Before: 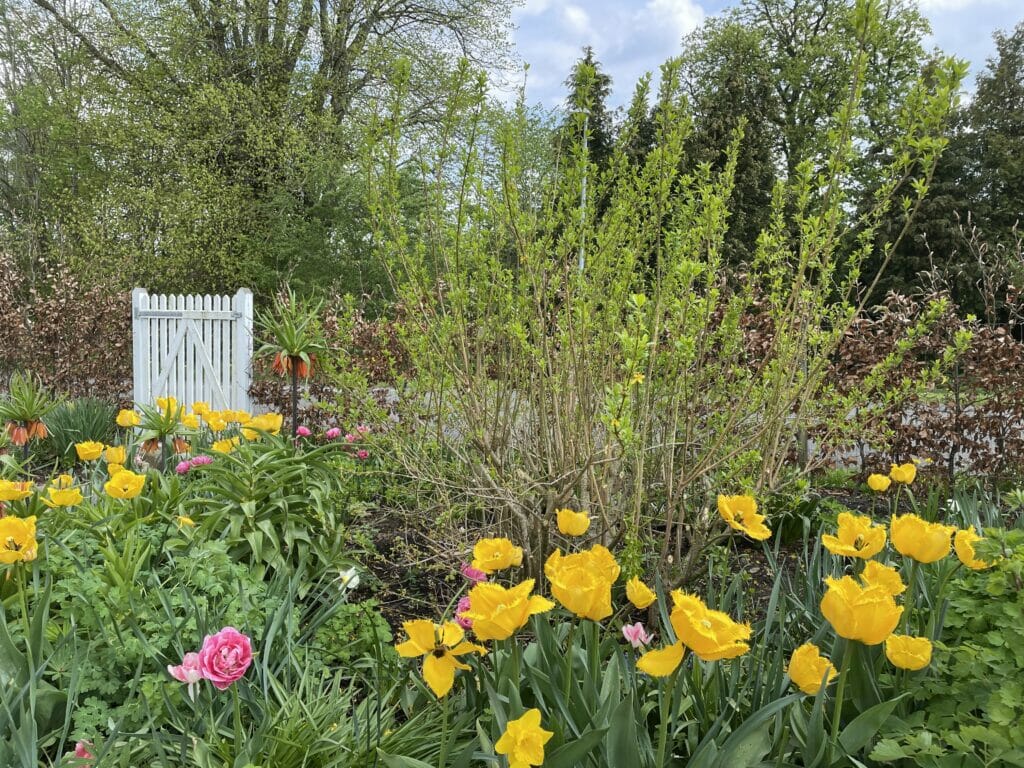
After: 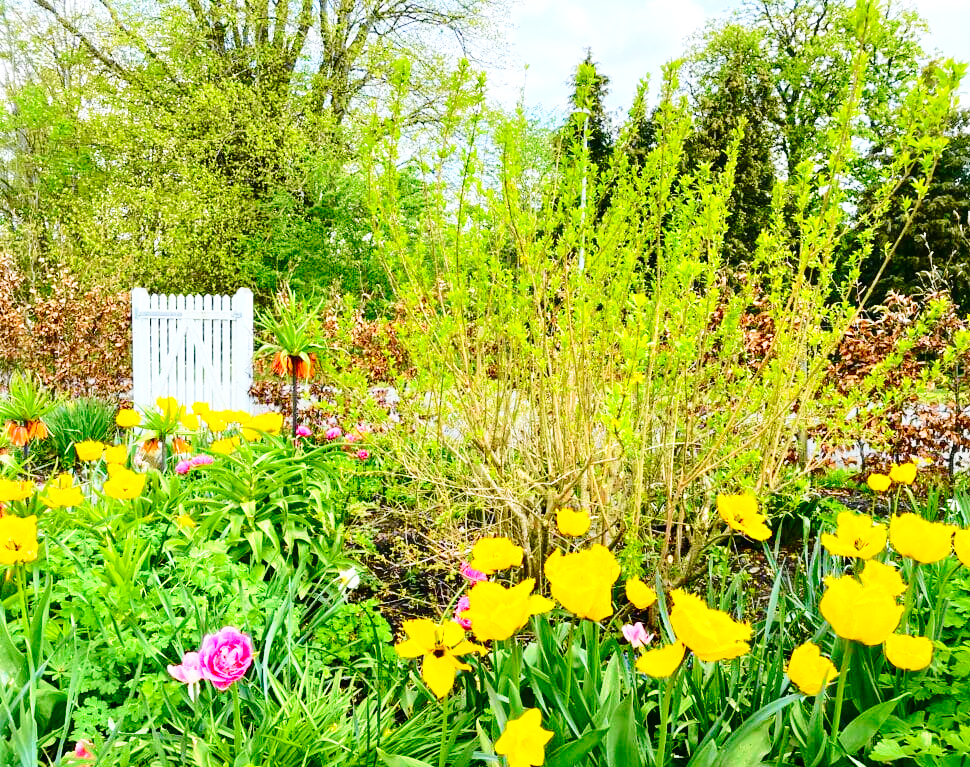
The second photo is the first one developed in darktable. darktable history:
base curve: curves: ch0 [(0, 0) (0.028, 0.03) (0.121, 0.232) (0.46, 0.748) (0.859, 0.968) (1, 1)], preserve colors none
tone curve: curves: ch0 [(0, 0) (0.126, 0.061) (0.338, 0.285) (0.494, 0.518) (0.703, 0.762) (1, 1)]; ch1 [(0, 0) (0.364, 0.322) (0.443, 0.441) (0.5, 0.501) (0.55, 0.578) (1, 1)]; ch2 [(0, 0) (0.44, 0.424) (0.501, 0.499) (0.557, 0.564) (0.613, 0.682) (0.707, 0.746) (1, 1)], color space Lab, independent channels, preserve colors none
color balance rgb: perceptual saturation grading › global saturation 35.562%
exposure: black level correction 0, exposure 0.499 EV, compensate highlight preservation false
crop and rotate: right 5.237%
